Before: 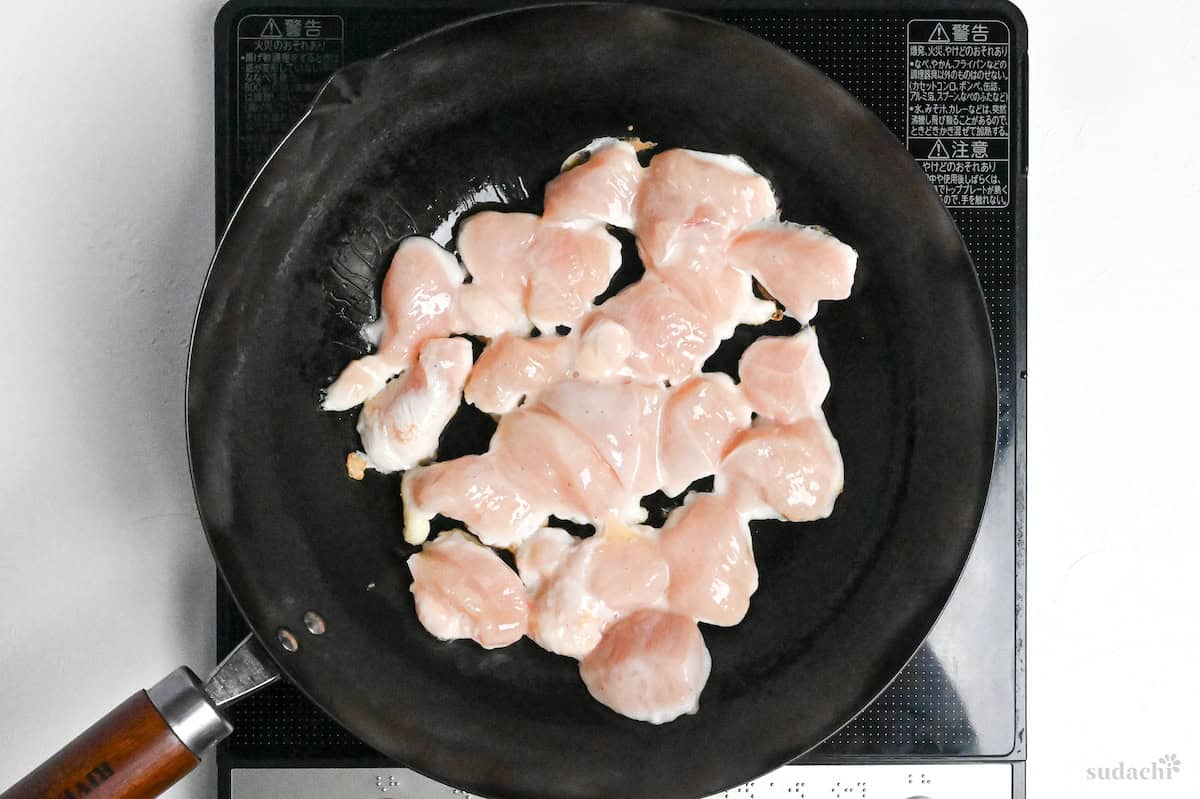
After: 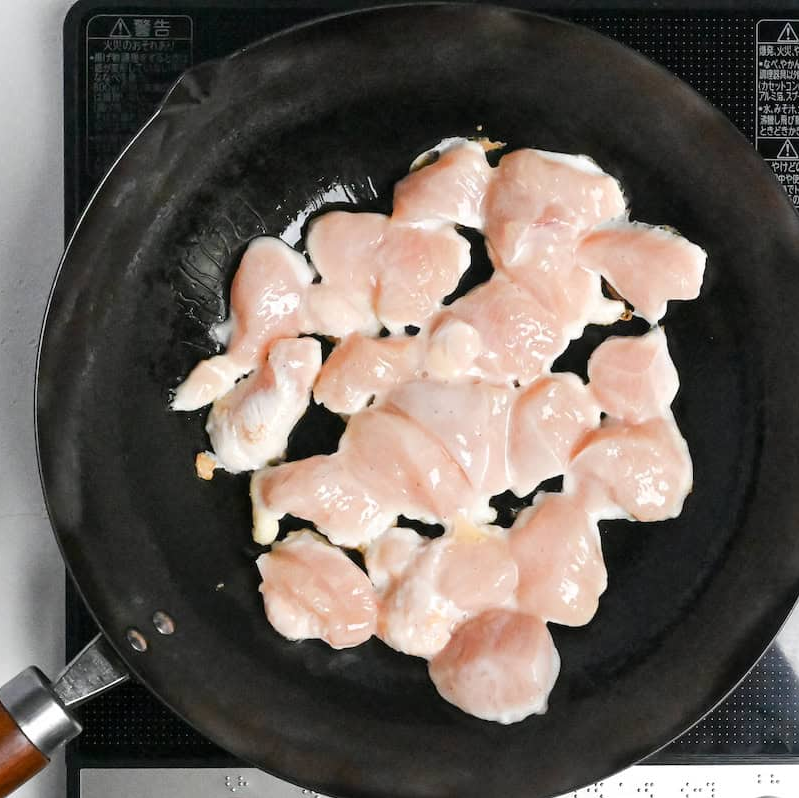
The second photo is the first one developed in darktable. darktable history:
crop and rotate: left 12.648%, right 20.685%
color balance: contrast fulcrum 17.78%
